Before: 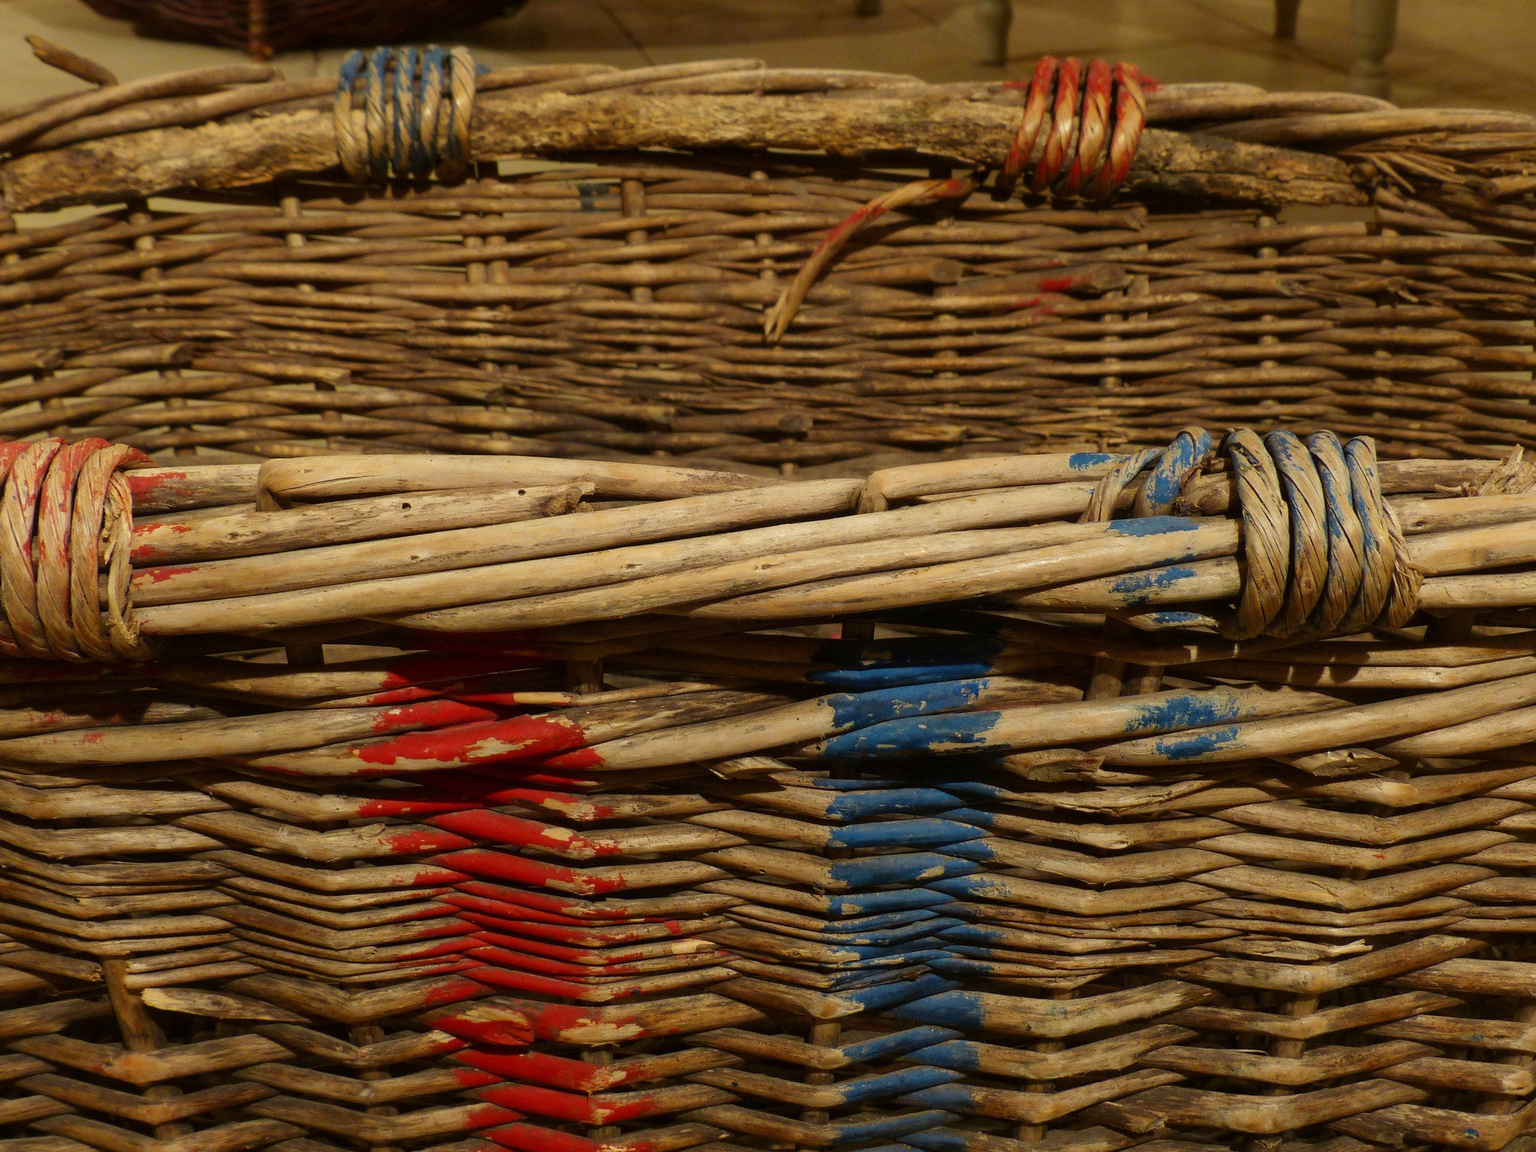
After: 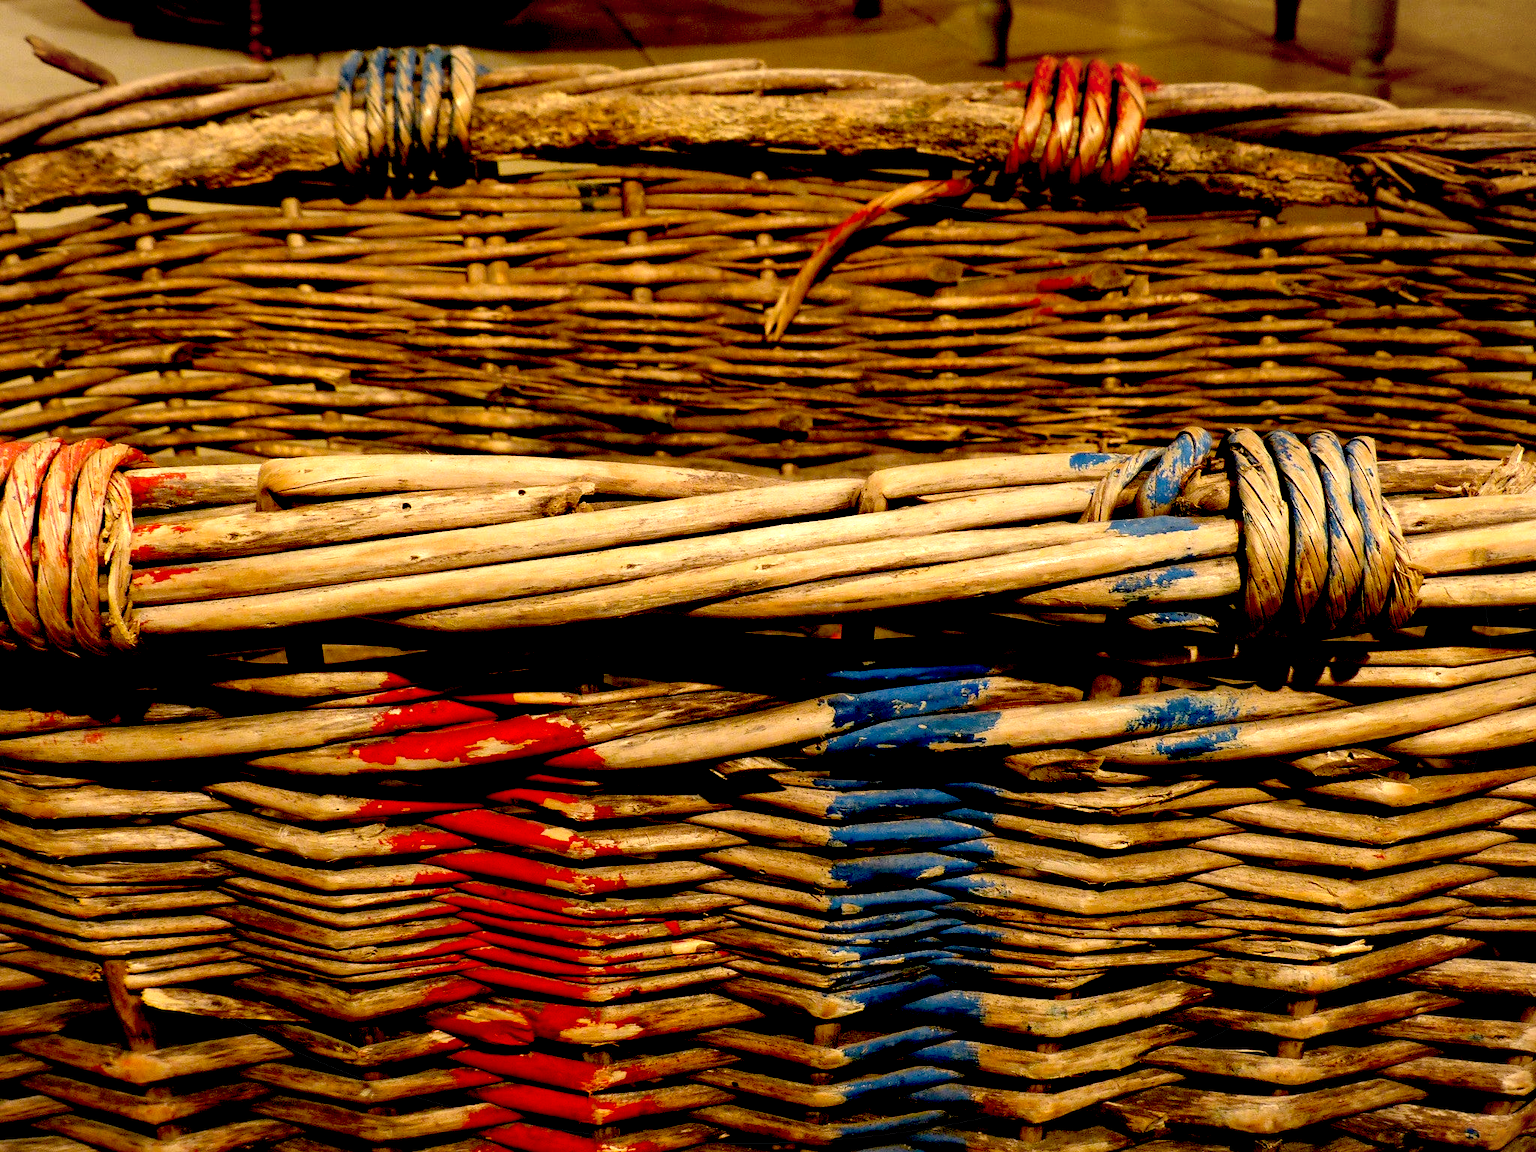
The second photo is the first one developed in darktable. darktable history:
vignetting: fall-off start 97.69%, fall-off radius 100.72%, brightness -0.186, saturation -0.308, center (-0.037, 0.155), width/height ratio 1.365, unbound false
exposure: black level correction 0.035, exposure 0.905 EV, compensate highlight preservation false
color correction: highlights a* 7.71, highlights b* 4.34
